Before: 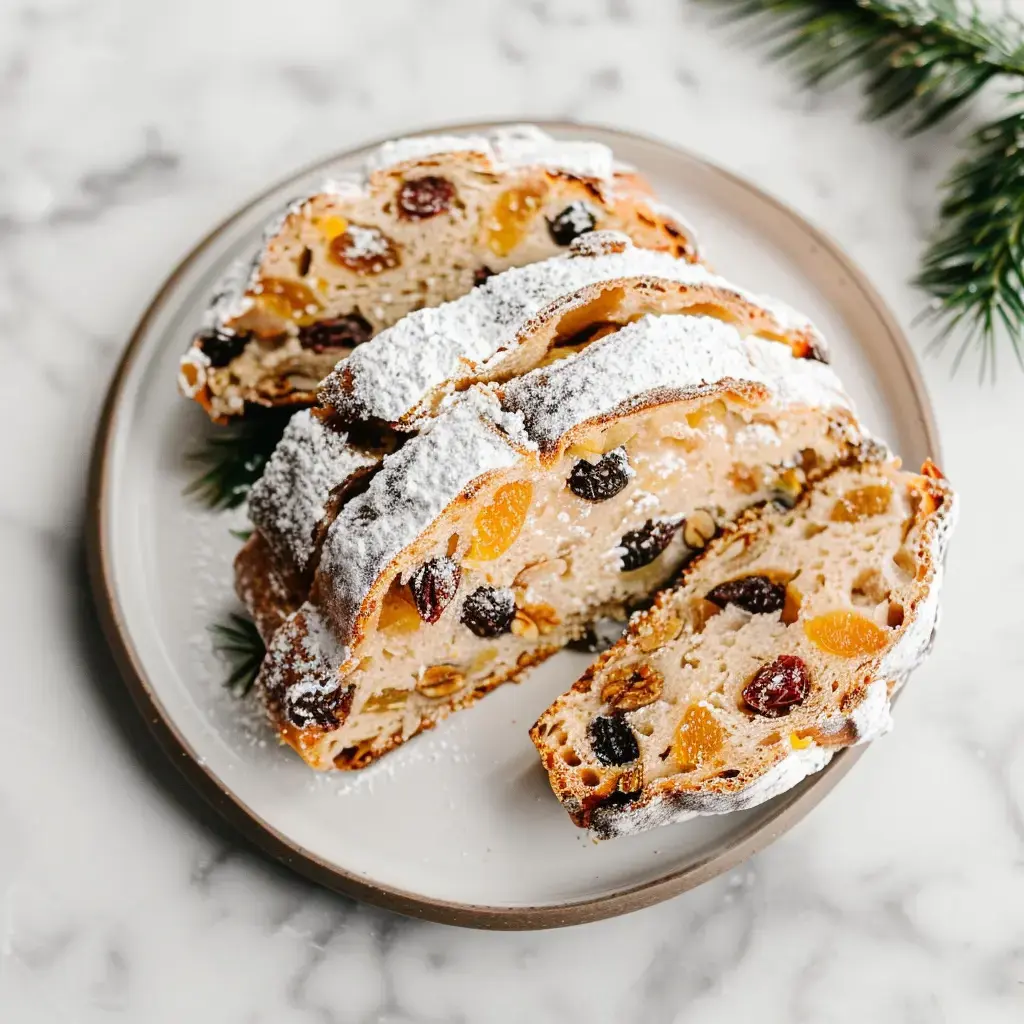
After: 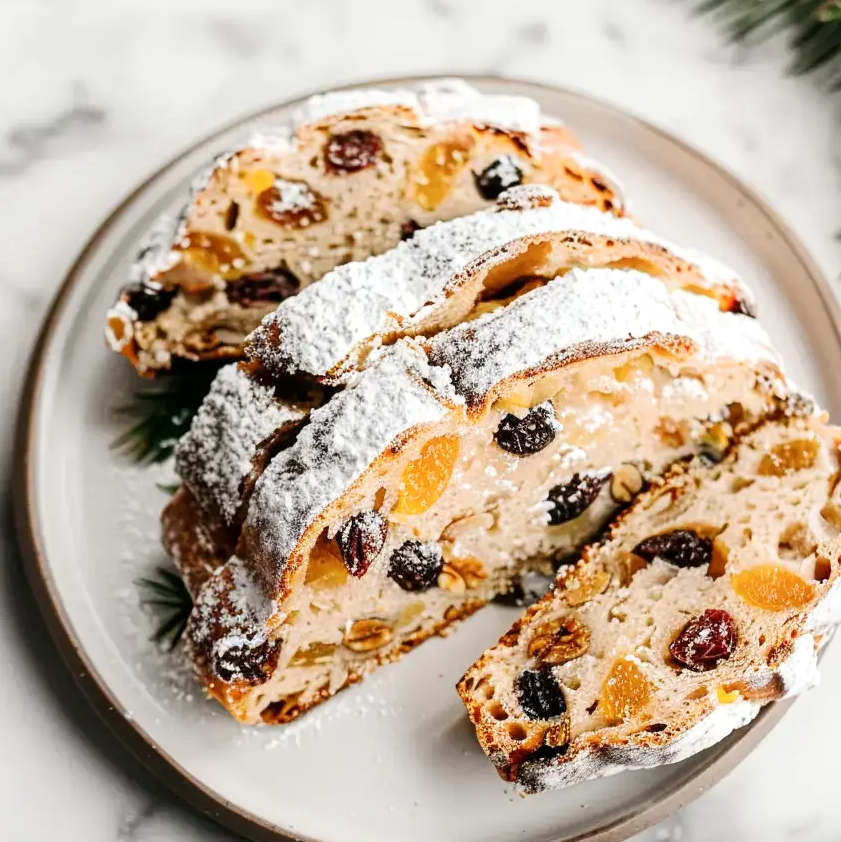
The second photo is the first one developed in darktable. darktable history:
local contrast: highlights 100%, shadows 100%, detail 120%, midtone range 0.2
crop and rotate: left 7.196%, top 4.574%, right 10.605%, bottom 13.178%
shadows and highlights: shadows 0, highlights 40
